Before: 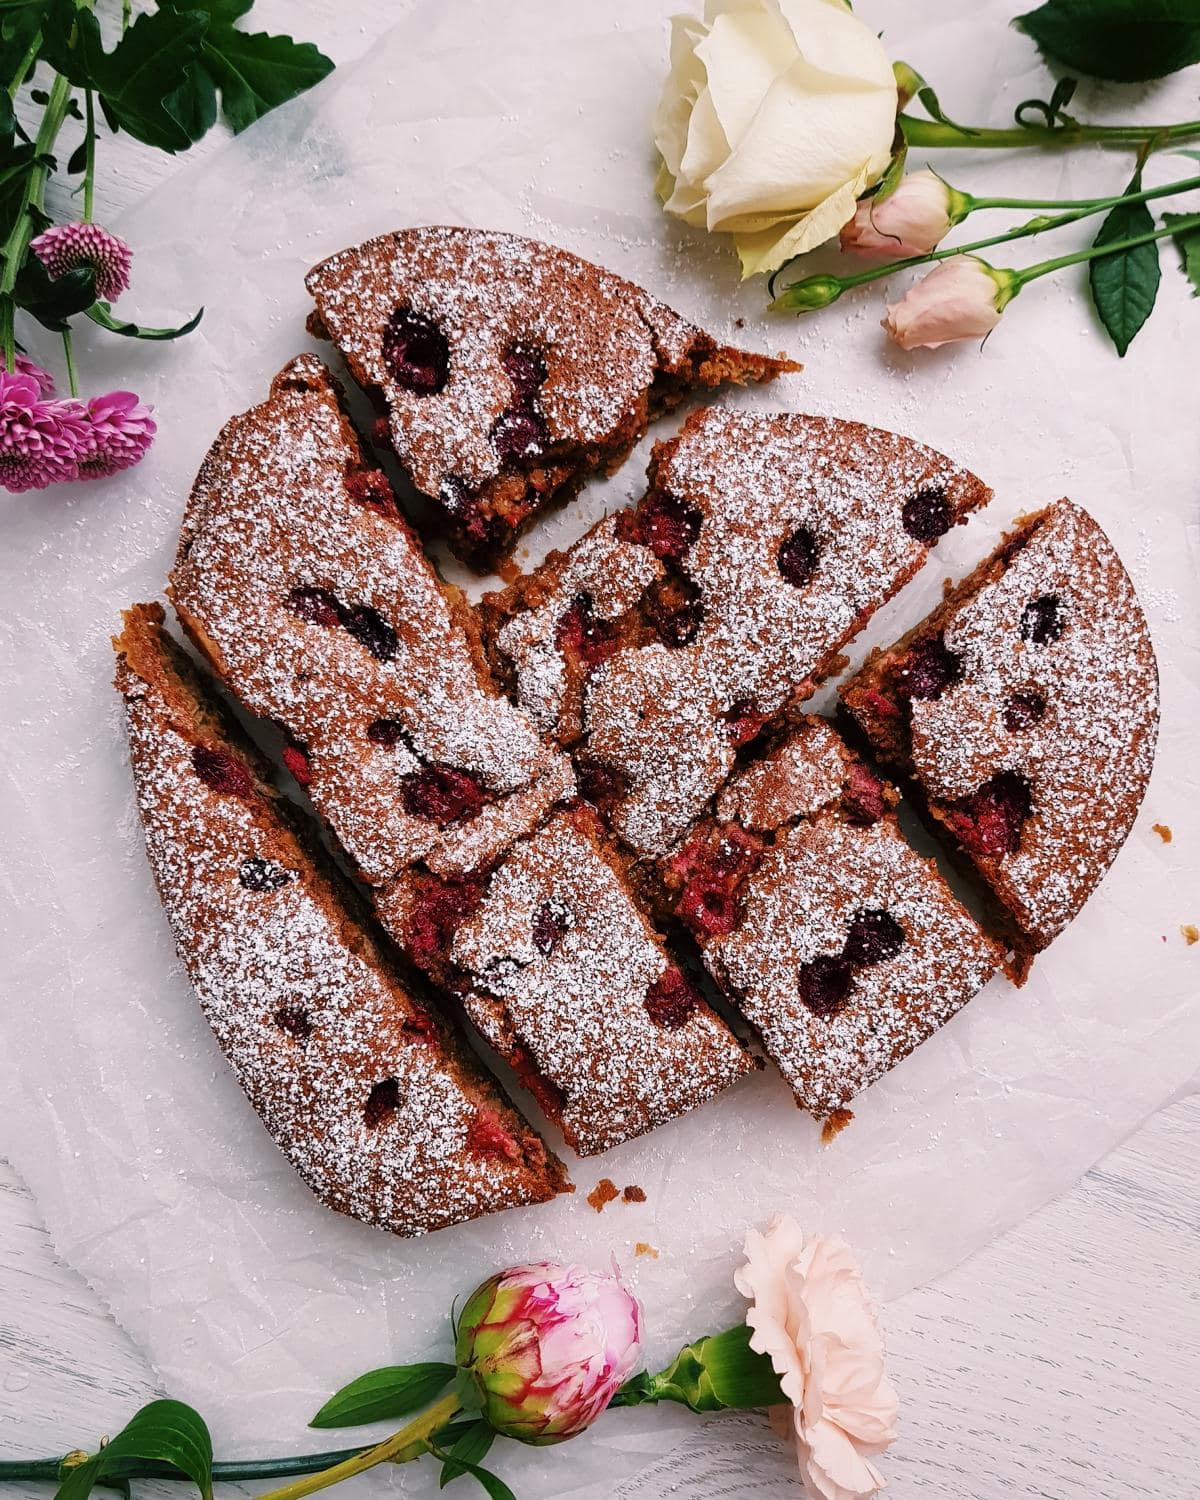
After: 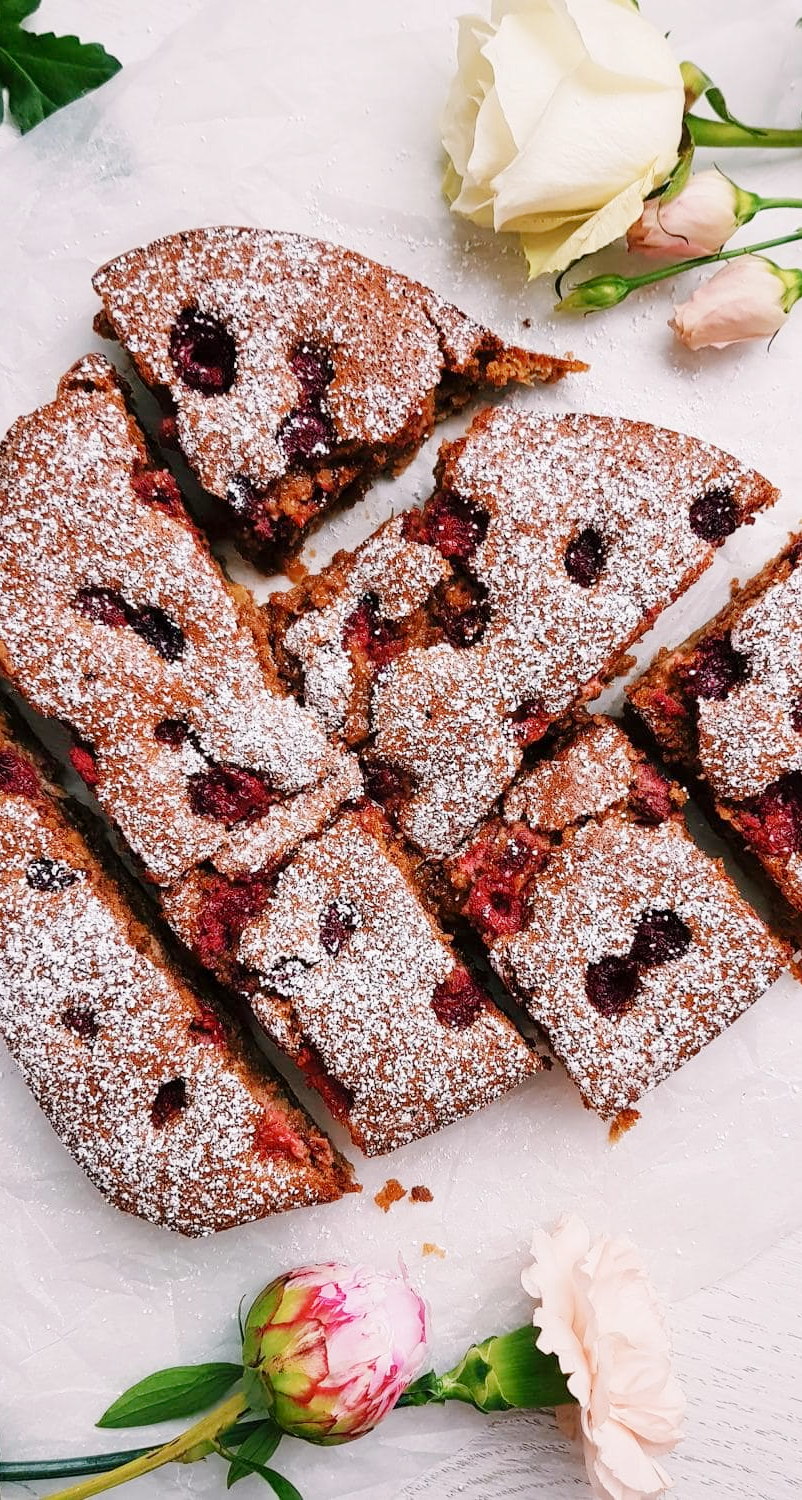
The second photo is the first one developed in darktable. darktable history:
crop and rotate: left 17.766%, right 15.345%
tone curve: curves: ch0 [(0, 0) (0.003, 0.004) (0.011, 0.015) (0.025, 0.033) (0.044, 0.059) (0.069, 0.093) (0.1, 0.133) (0.136, 0.182) (0.177, 0.237) (0.224, 0.3) (0.277, 0.369) (0.335, 0.437) (0.399, 0.511) (0.468, 0.584) (0.543, 0.656) (0.623, 0.729) (0.709, 0.8) (0.801, 0.872) (0.898, 0.935) (1, 1)], preserve colors none
